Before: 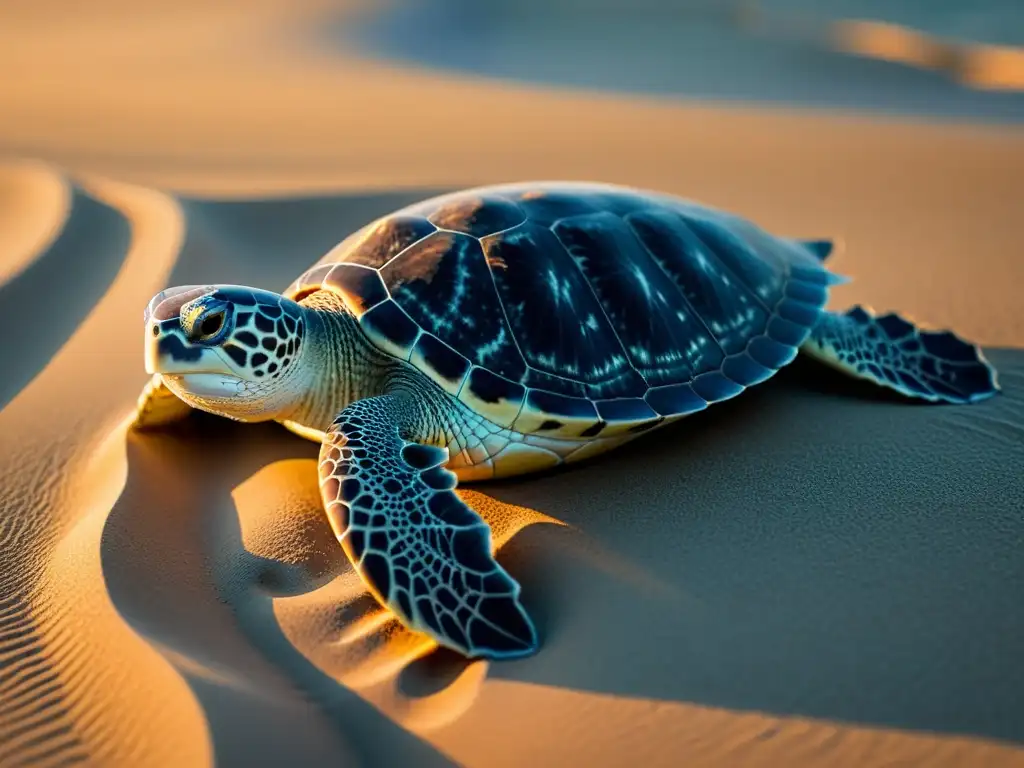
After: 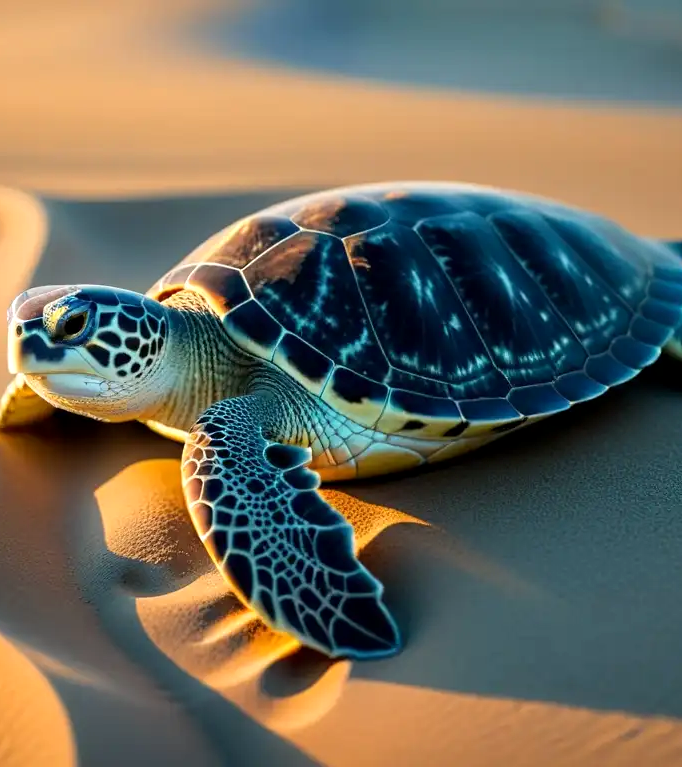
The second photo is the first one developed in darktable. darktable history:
exposure: black level correction 0.001, exposure 0.193 EV, compensate highlight preservation false
crop and rotate: left 13.464%, right 19.934%
